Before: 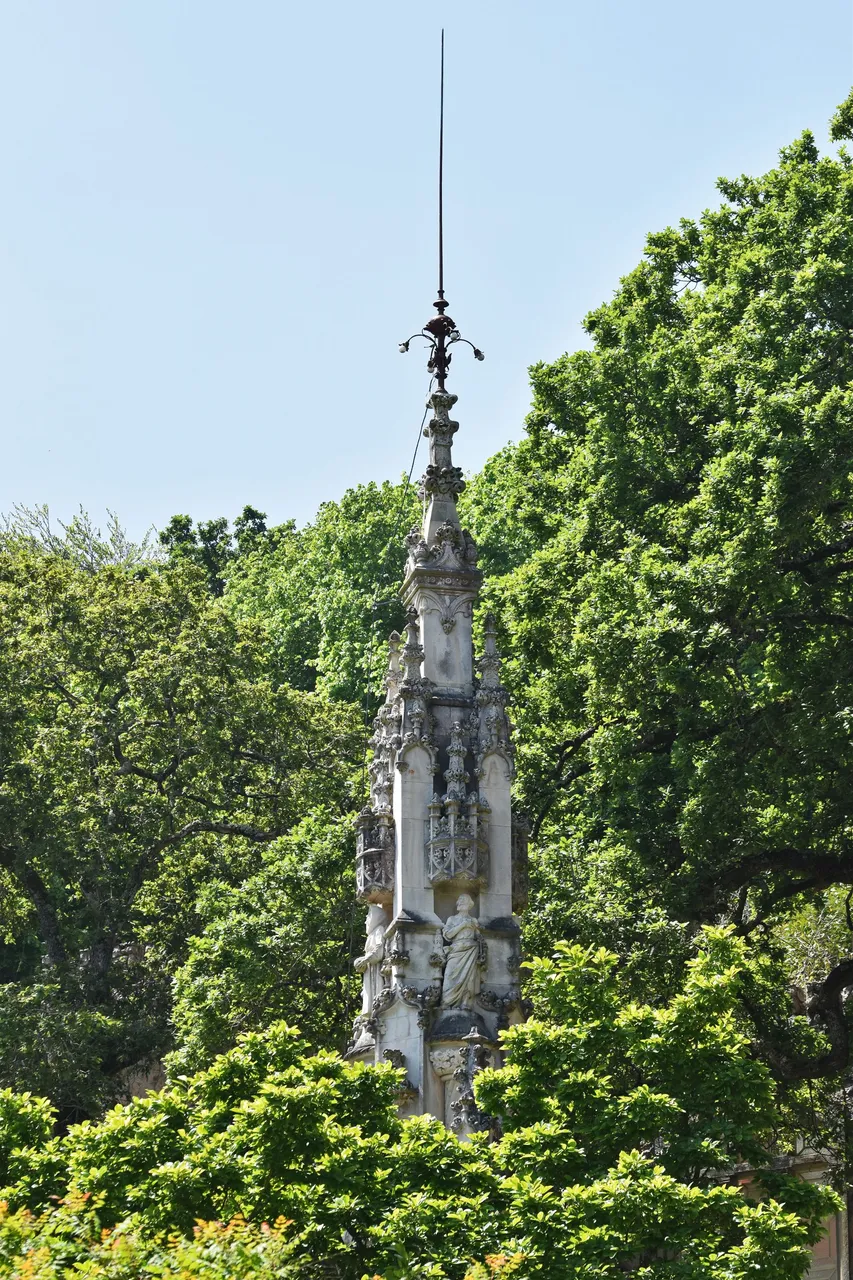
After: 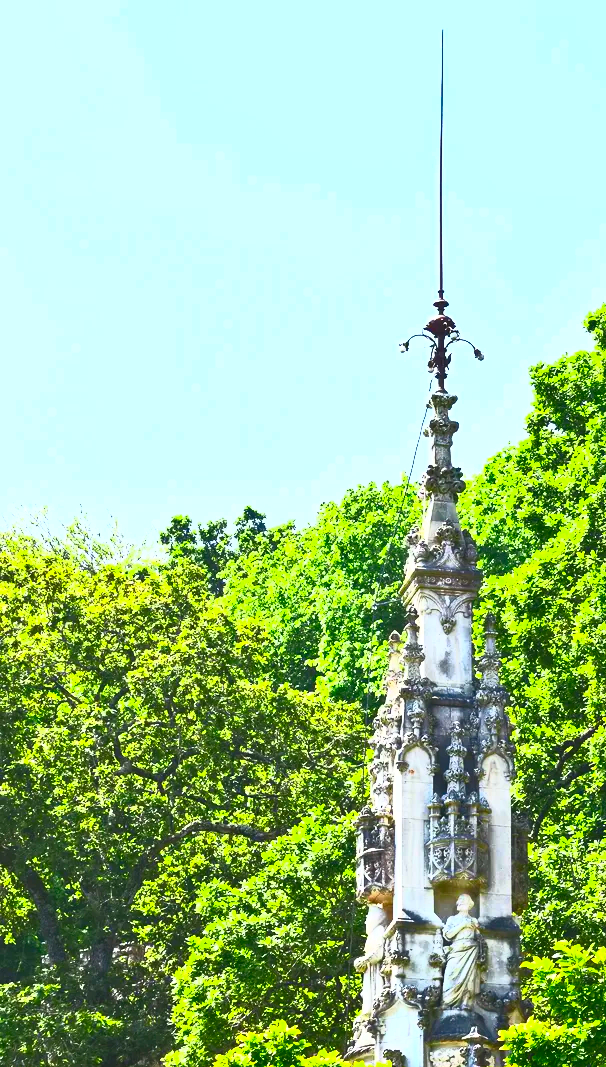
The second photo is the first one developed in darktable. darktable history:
crop: right 28.885%, bottom 16.626%
color correction: saturation 1.11
contrast brightness saturation: contrast 1, brightness 1, saturation 1
